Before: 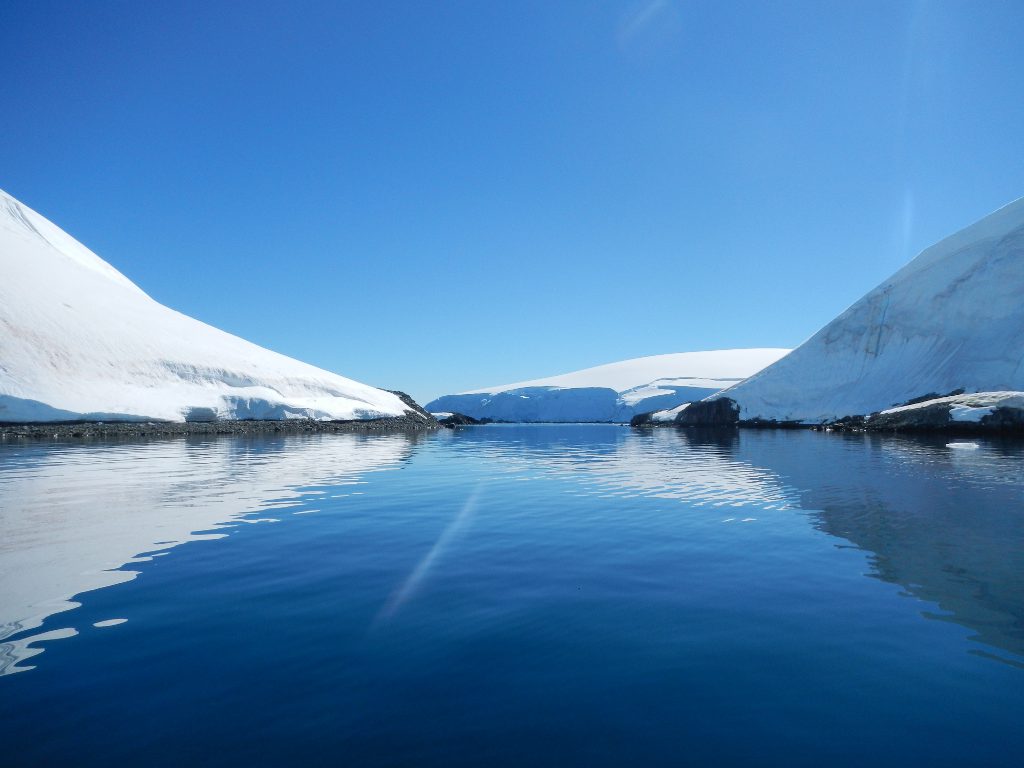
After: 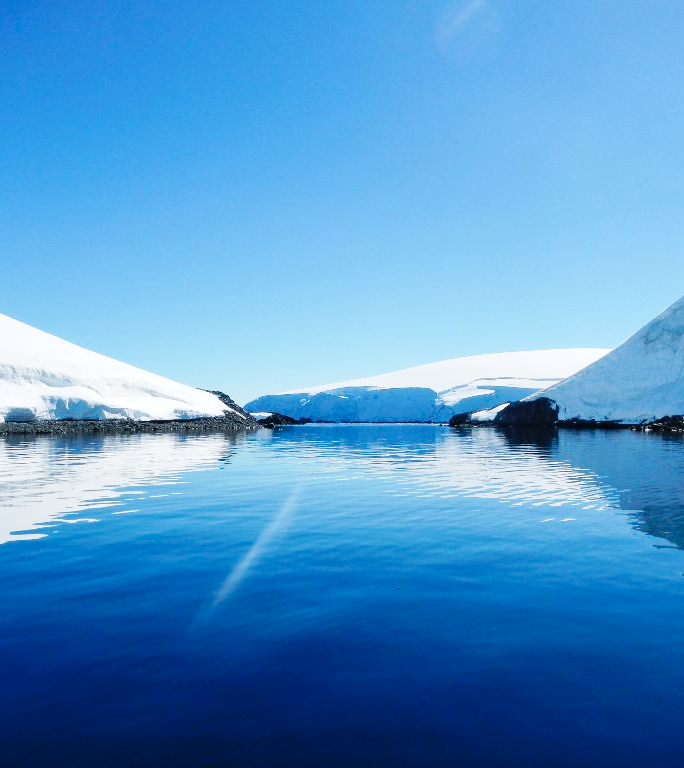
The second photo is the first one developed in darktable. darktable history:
white balance: emerald 1
base curve: curves: ch0 [(0, 0) (0.036, 0.025) (0.121, 0.166) (0.206, 0.329) (0.605, 0.79) (1, 1)], preserve colors none
crop and rotate: left 17.732%, right 15.423%
contrast equalizer: octaves 7, y [[0.6 ×6], [0.55 ×6], [0 ×6], [0 ×6], [0 ×6]], mix 0.15
